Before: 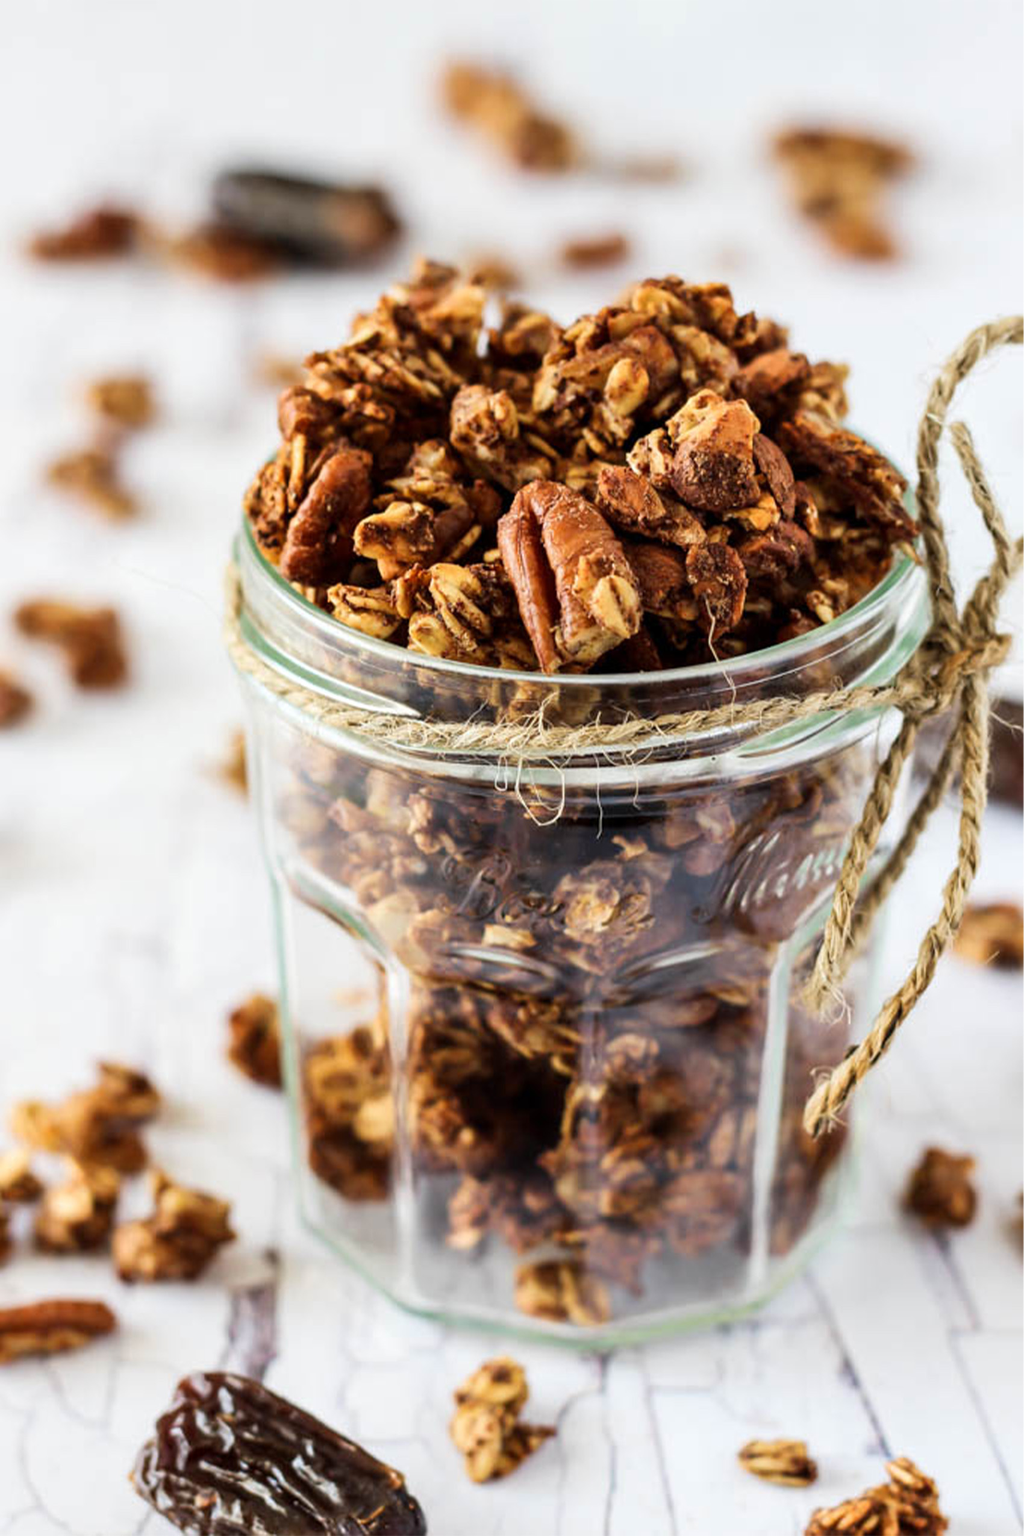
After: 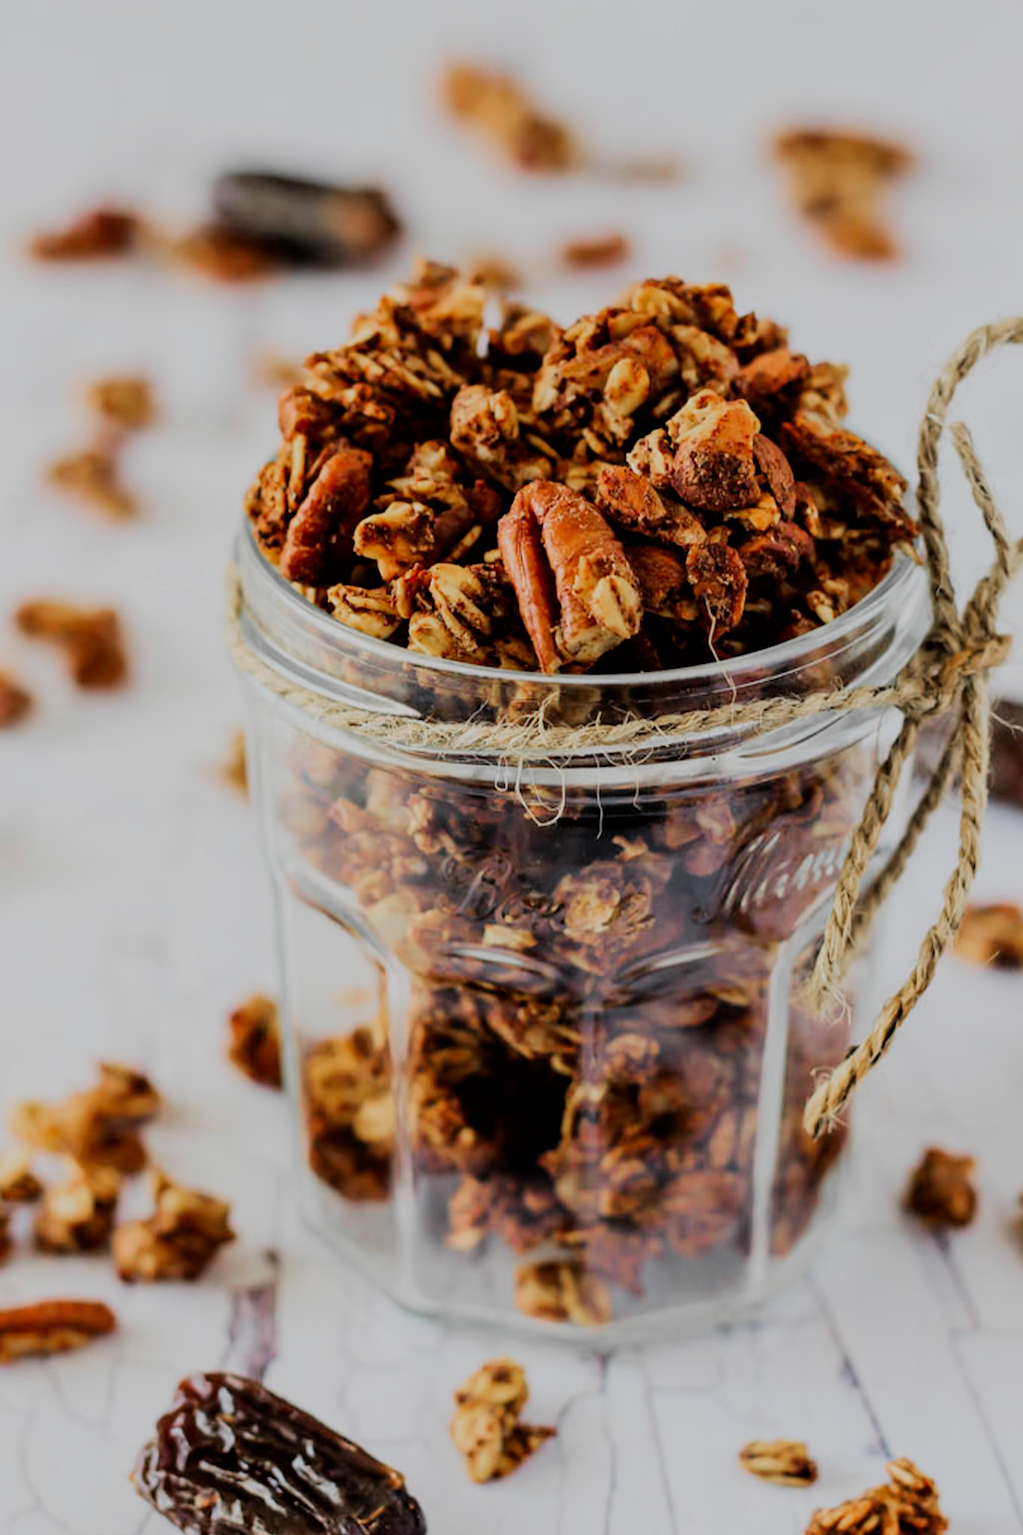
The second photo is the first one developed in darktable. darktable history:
filmic rgb: black relative exposure -7.15 EV, white relative exposure 5.36 EV, hardness 3.02, color science v6 (2022)
color zones: curves: ch1 [(0, 0.679) (0.143, 0.647) (0.286, 0.261) (0.378, -0.011) (0.571, 0.396) (0.714, 0.399) (0.857, 0.406) (1, 0.679)]
exposure: exposure -0.242 EV, compensate highlight preservation false
